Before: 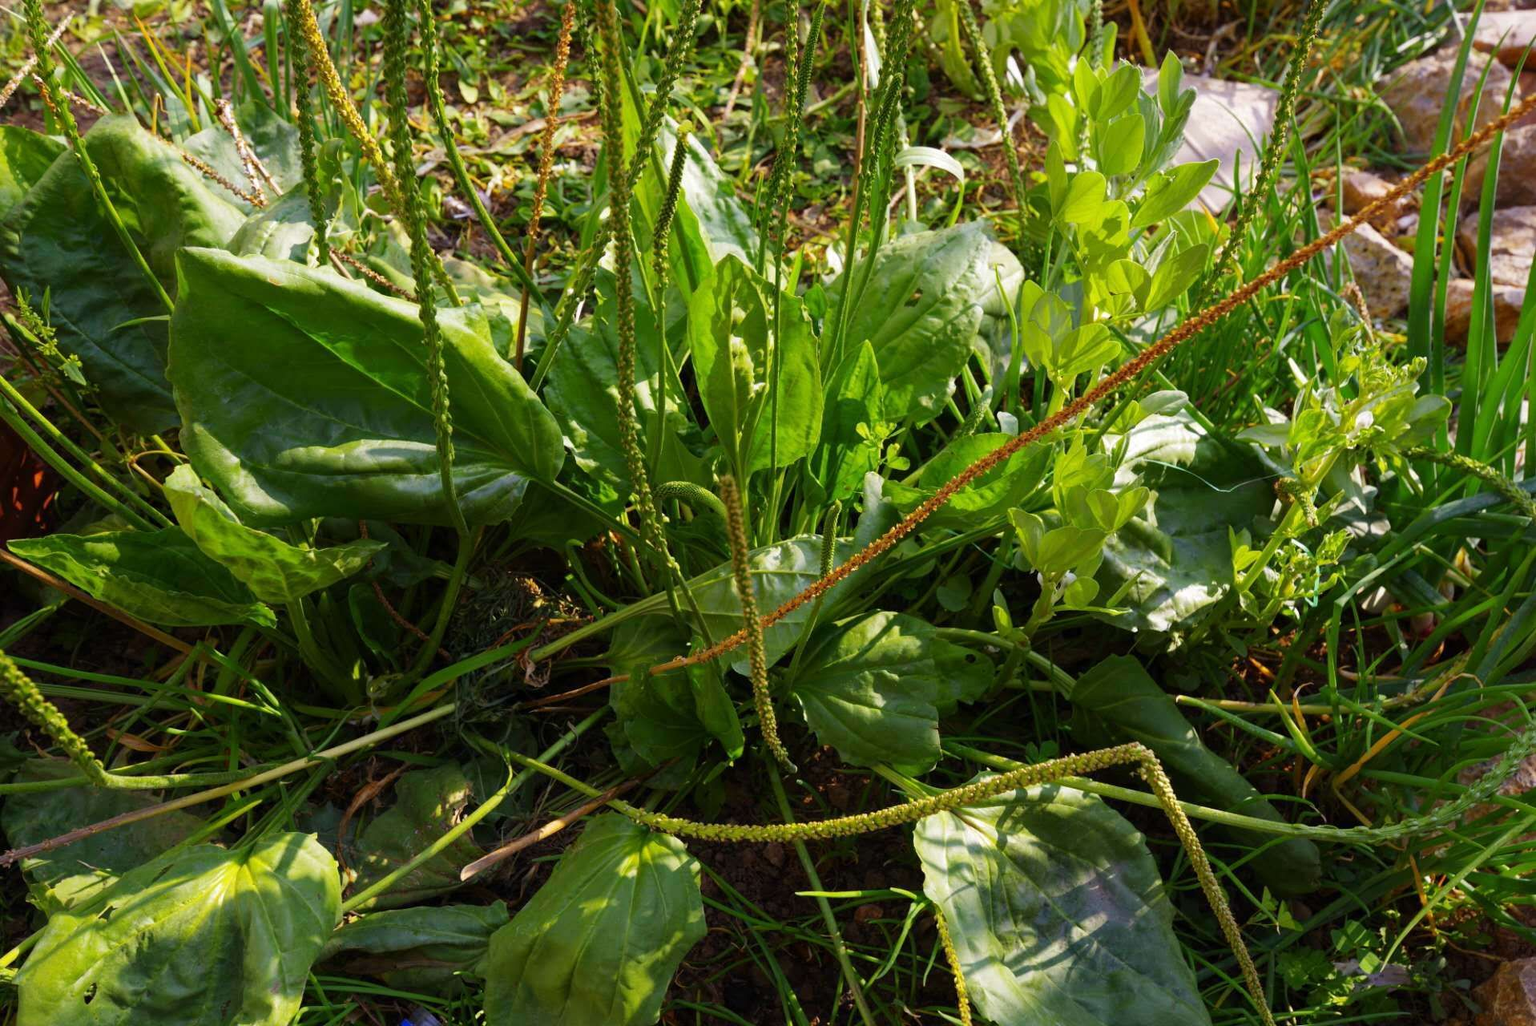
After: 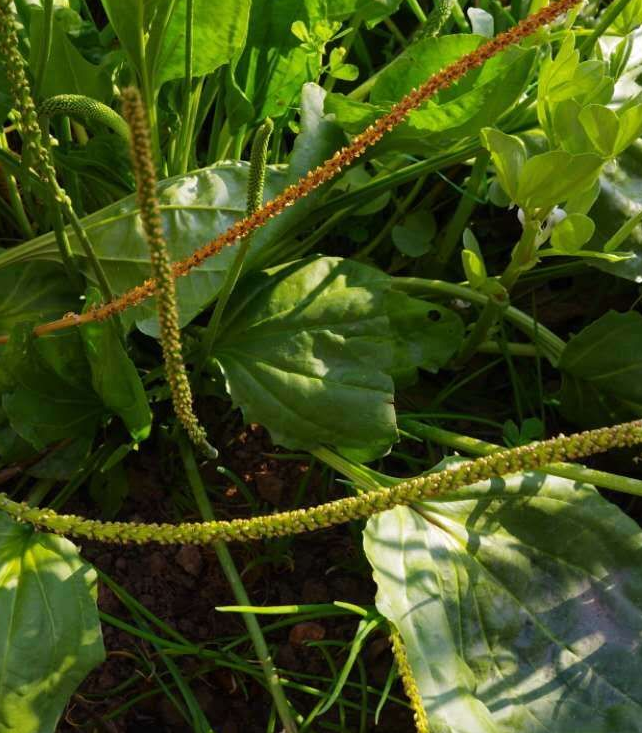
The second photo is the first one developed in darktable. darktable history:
crop: left 40.534%, top 39.562%, right 25.972%, bottom 3.154%
